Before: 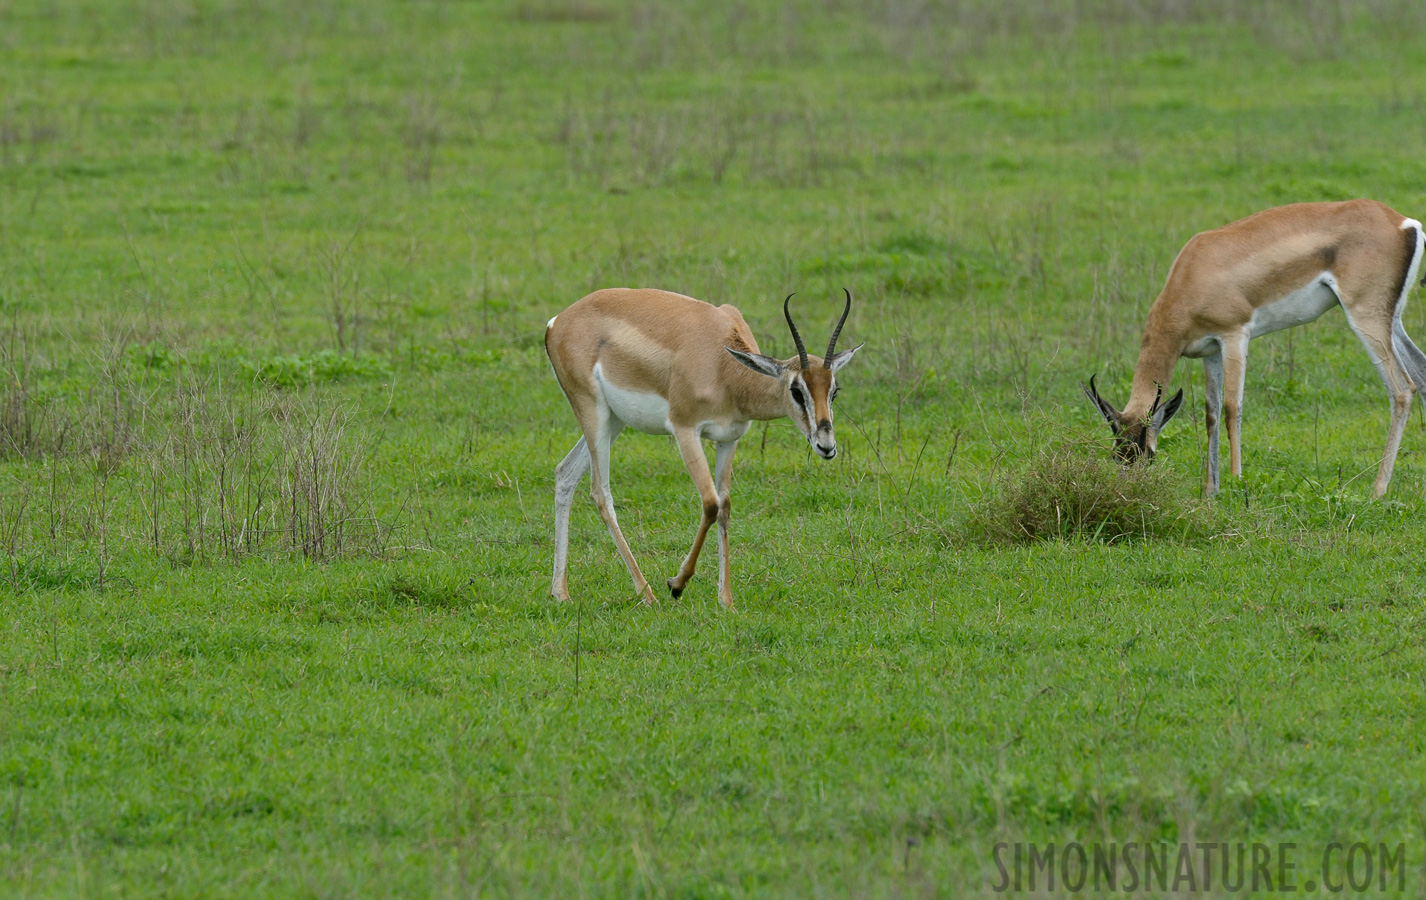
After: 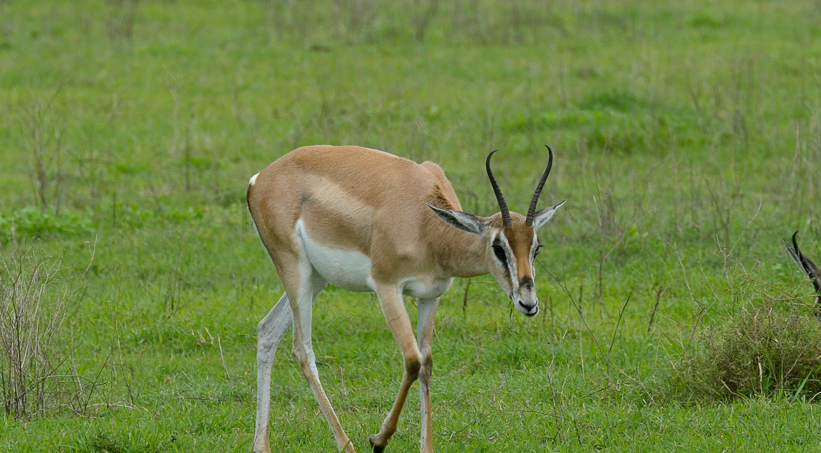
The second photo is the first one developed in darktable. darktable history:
crop: left 20.944%, top 15.902%, right 21.458%, bottom 33.721%
